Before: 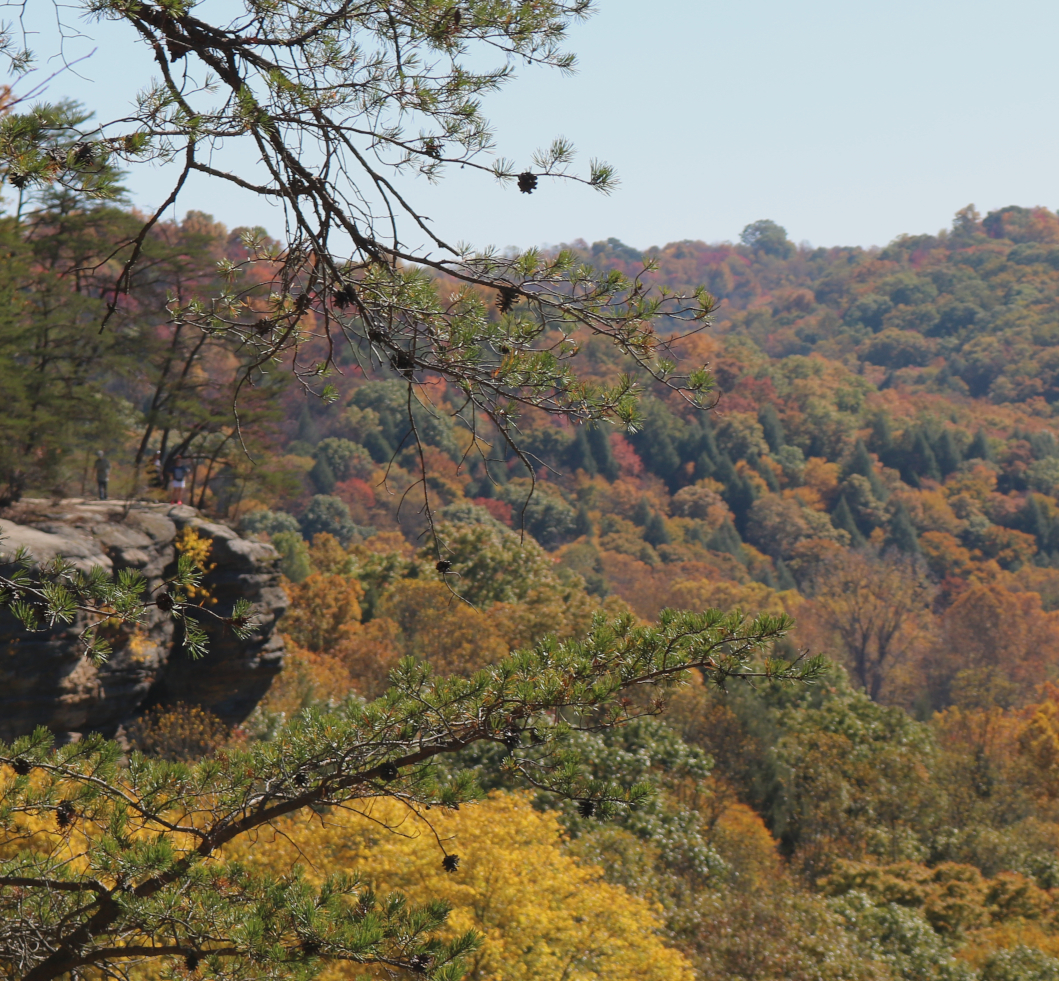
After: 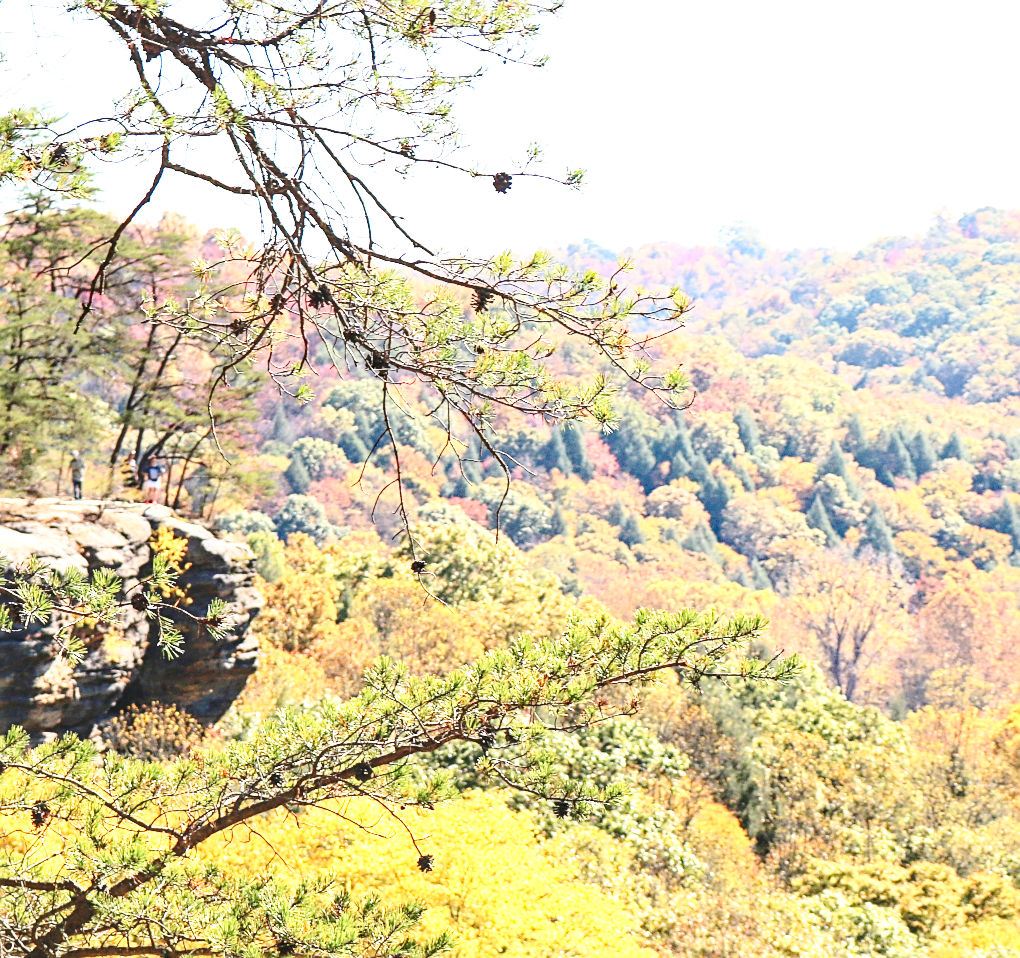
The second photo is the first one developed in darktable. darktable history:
levels: levels [0, 0.478, 1]
base curve: curves: ch0 [(0, 0) (0.028, 0.03) (0.121, 0.232) (0.46, 0.748) (0.859, 0.968) (1, 1)], preserve colors none
crop and rotate: left 2.536%, right 1.107%, bottom 2.246%
exposure: black level correction 0, exposure 1.45 EV, compensate exposure bias true, compensate highlight preservation false
local contrast: detail 130%
haze removal: compatibility mode true, adaptive false
contrast brightness saturation: contrast 0.24, brightness 0.09
sharpen: on, module defaults
